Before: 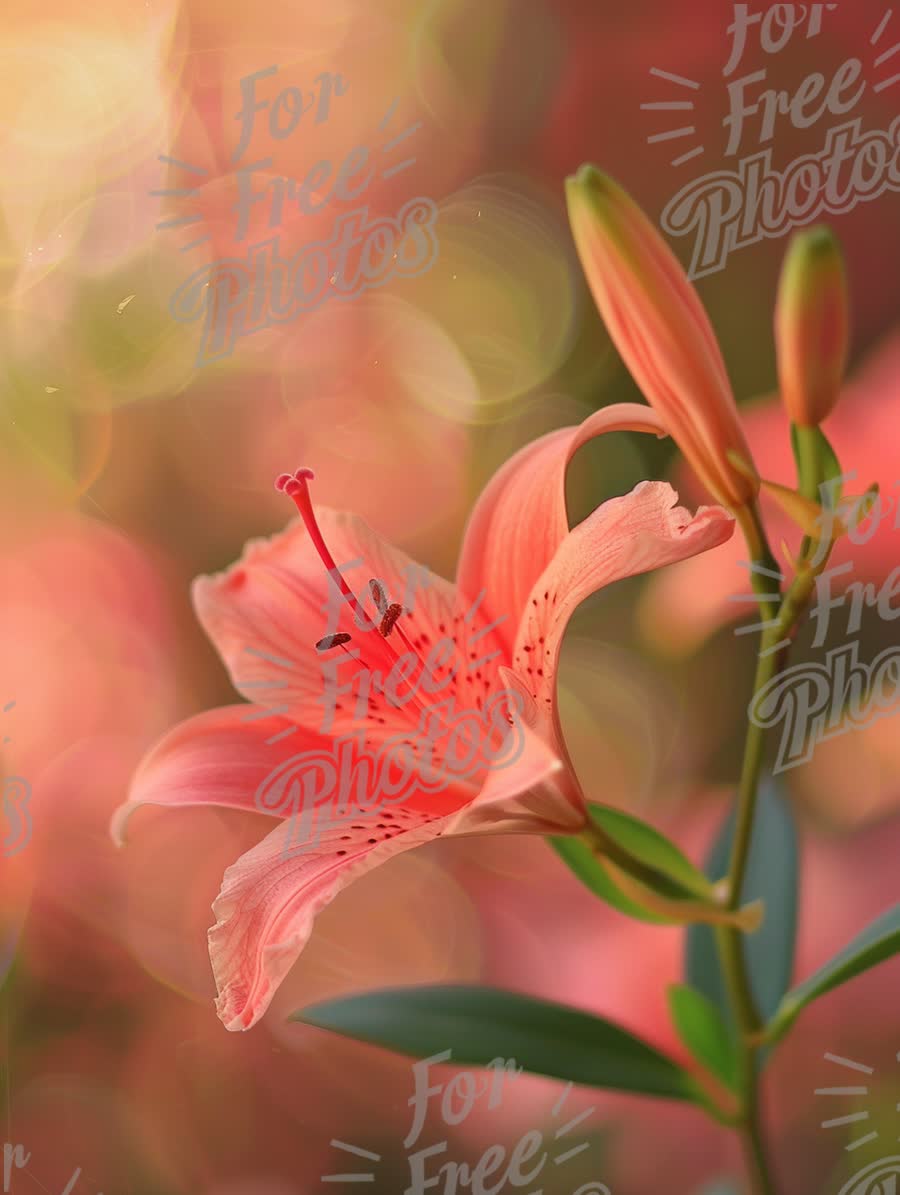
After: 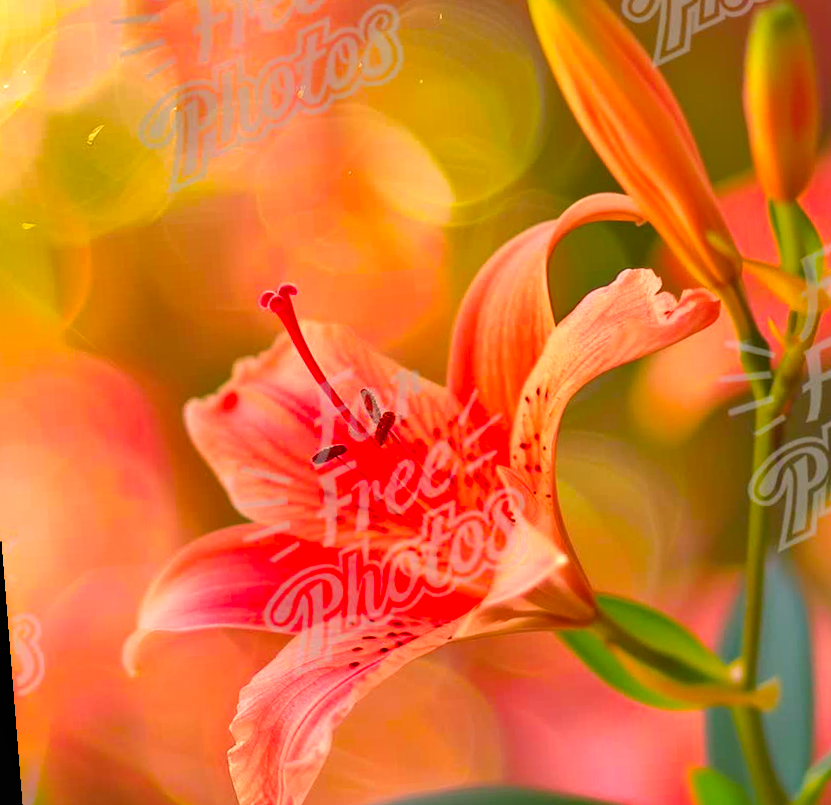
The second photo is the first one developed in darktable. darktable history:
crop and rotate: angle 0.03°, top 11.643%, right 5.651%, bottom 11.189%
shadows and highlights: soften with gaussian
rotate and perspective: rotation -4.57°, crop left 0.054, crop right 0.944, crop top 0.087, crop bottom 0.914
color balance rgb: perceptual saturation grading › global saturation 30%, global vibrance 30%
exposure: black level correction 0, exposure 0.7 EV, compensate exposure bias true, compensate highlight preservation false
